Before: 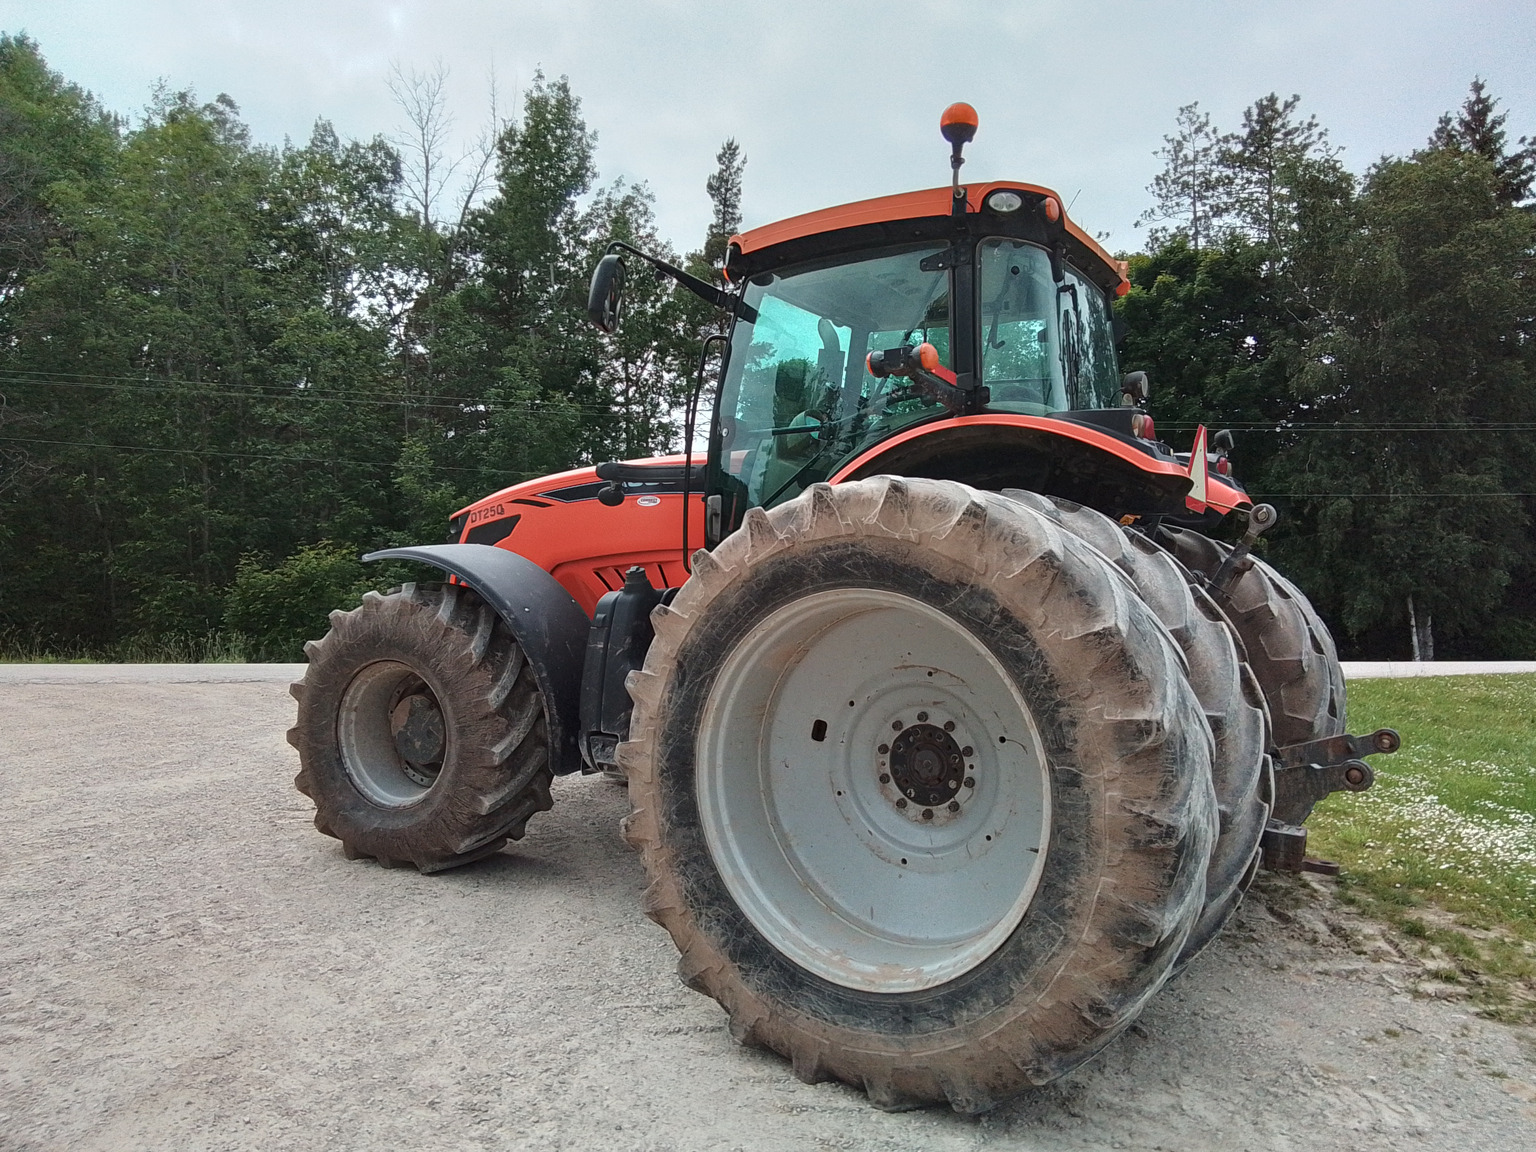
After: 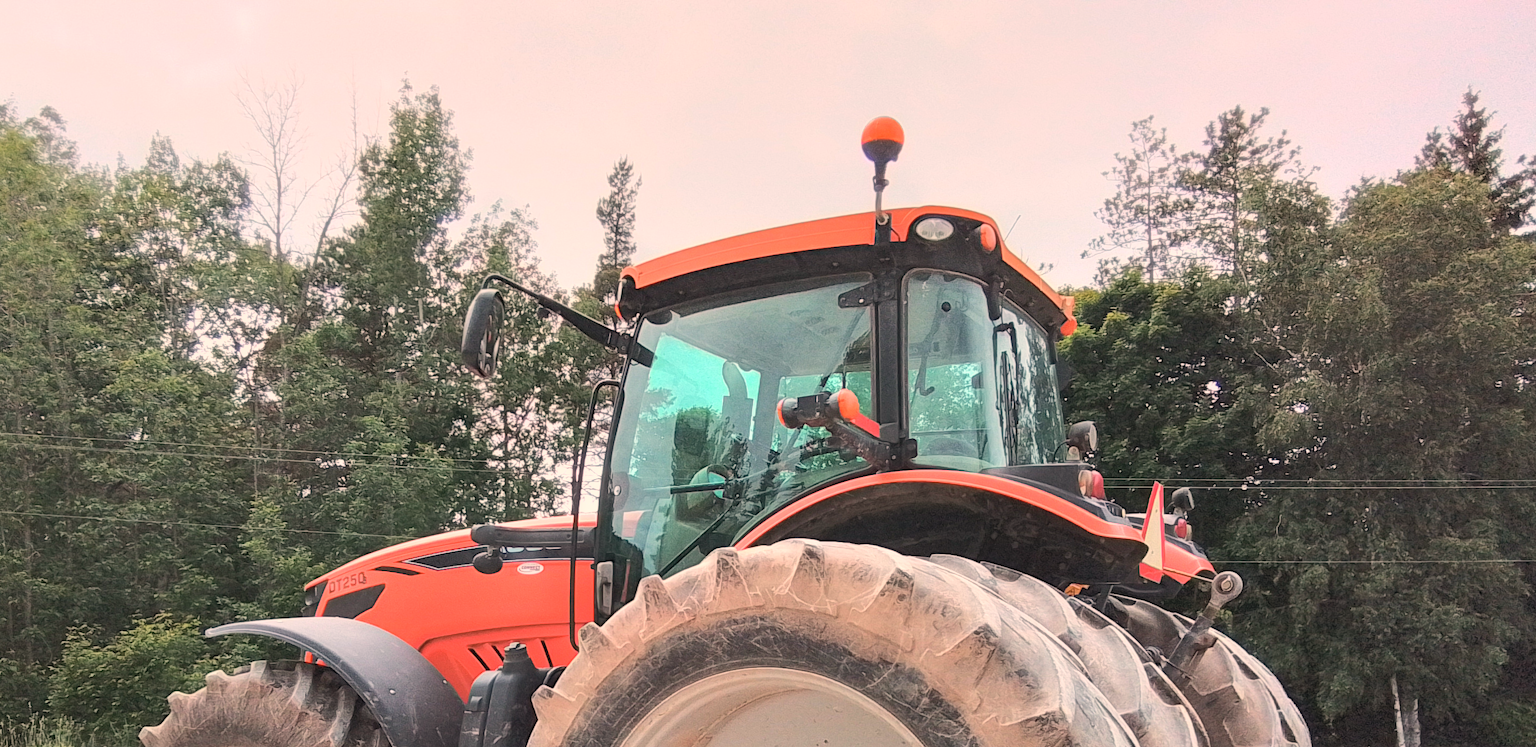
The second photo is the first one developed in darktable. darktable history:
crop and rotate: left 11.812%, bottom 42.776%
white balance: red 1.127, blue 0.943
graduated density: density 0.38 EV, hardness 21%, rotation -6.11°, saturation 32%
exposure: black level correction 0, exposure 0.7 EV, compensate exposure bias true, compensate highlight preservation false
global tonemap: drago (0.7, 100)
tone equalizer: -8 EV -0.417 EV, -7 EV -0.389 EV, -6 EV -0.333 EV, -5 EV -0.222 EV, -3 EV 0.222 EV, -2 EV 0.333 EV, -1 EV 0.389 EV, +0 EV 0.417 EV, edges refinement/feathering 500, mask exposure compensation -1.57 EV, preserve details no
contrast brightness saturation: contrast 0.07
